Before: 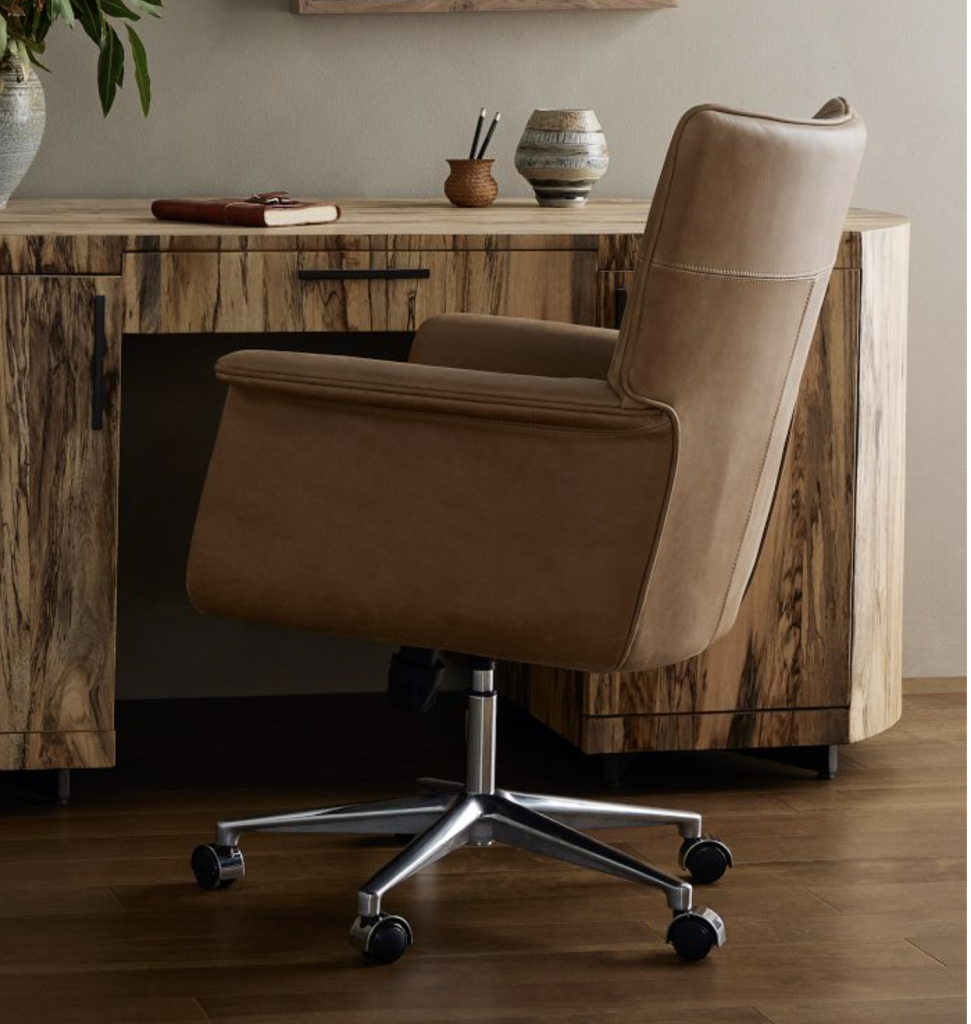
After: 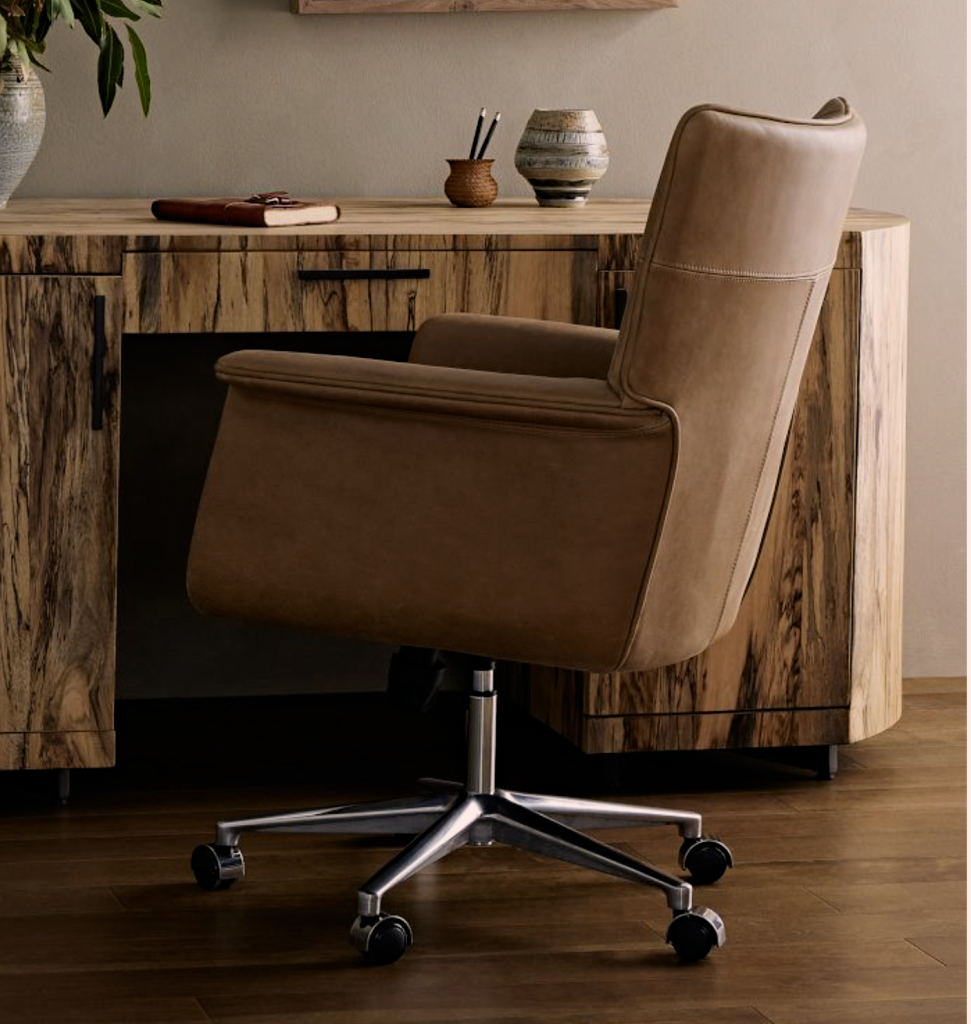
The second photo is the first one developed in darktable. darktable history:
haze removal: compatibility mode true, adaptive false
color correction: highlights a* 5.9, highlights b* 4.74
filmic rgb: black relative exposure -9.4 EV, white relative exposure 3.06 EV, hardness 6.15
